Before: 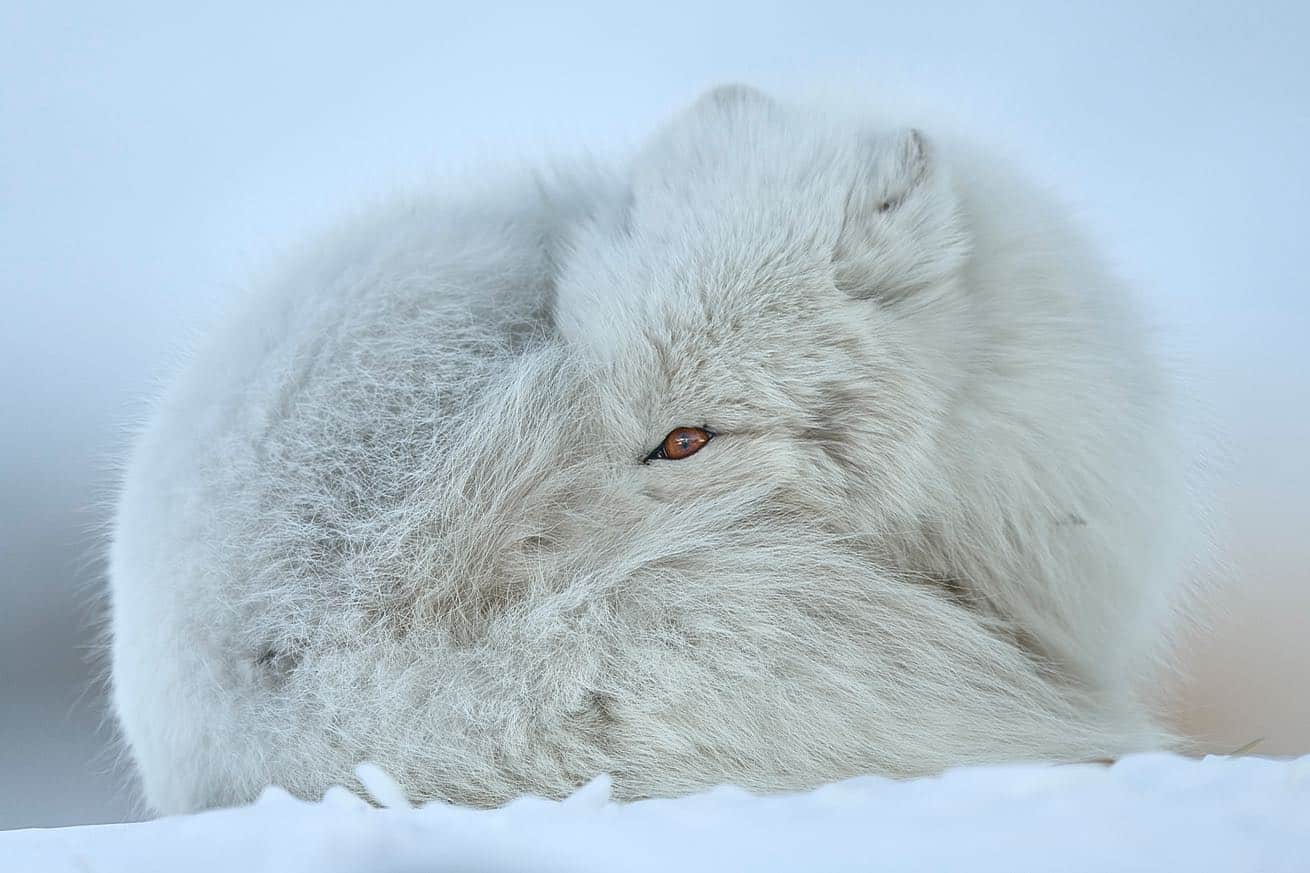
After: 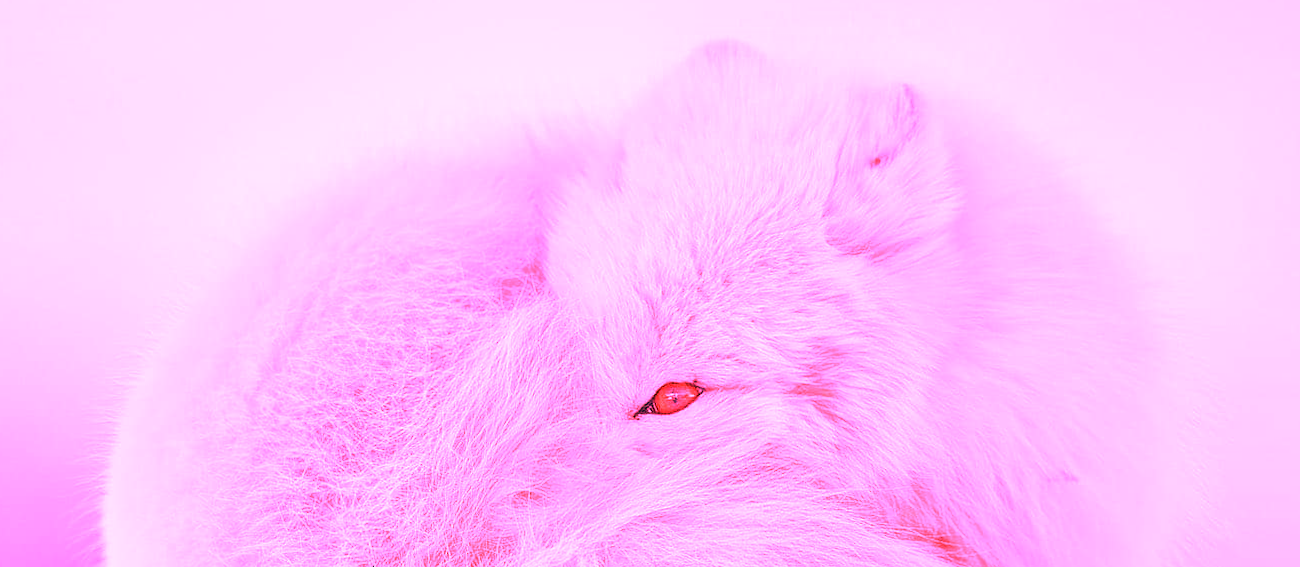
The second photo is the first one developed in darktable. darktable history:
crop and rotate: top 4.848%, bottom 29.503%
white balance: red 4.26, blue 1.802
rotate and perspective: rotation 0.192°, lens shift (horizontal) -0.015, crop left 0.005, crop right 0.996, crop top 0.006, crop bottom 0.99
